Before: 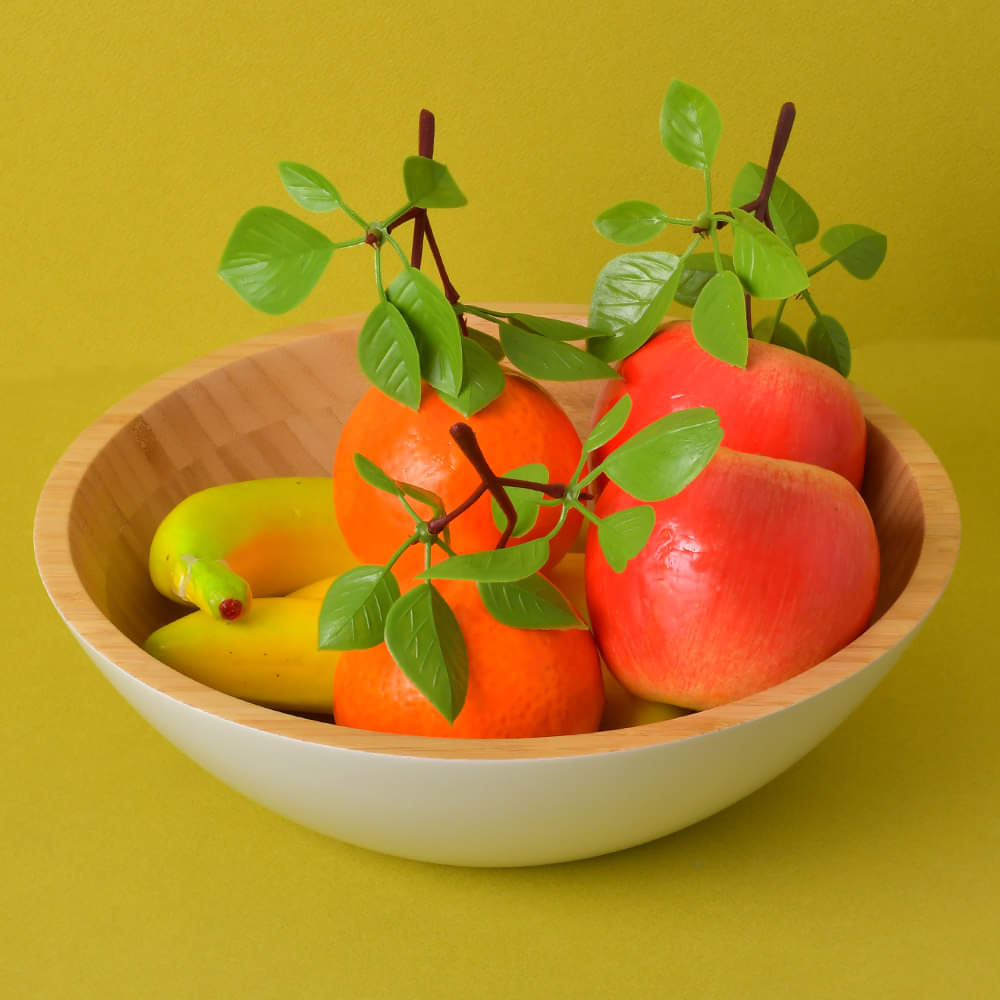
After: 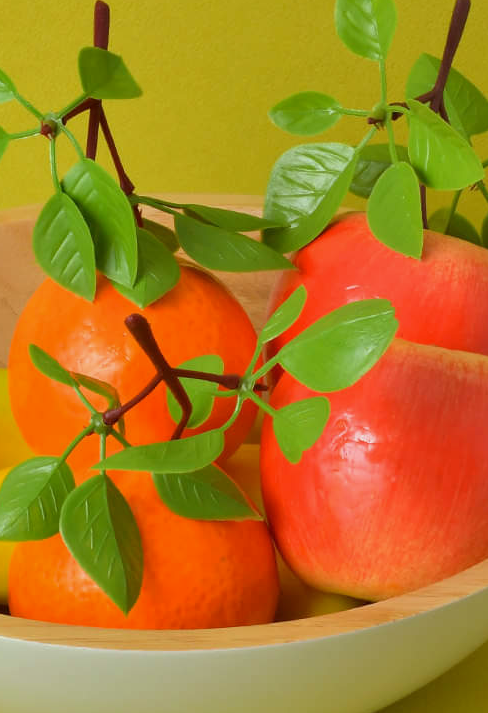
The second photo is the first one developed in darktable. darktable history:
crop: left 32.526%, top 10.995%, right 18.67%, bottom 17.616%
shadows and highlights: shadows 36.6, highlights -27.74, soften with gaussian
color correction: highlights a* -6.69, highlights b* 0.554
